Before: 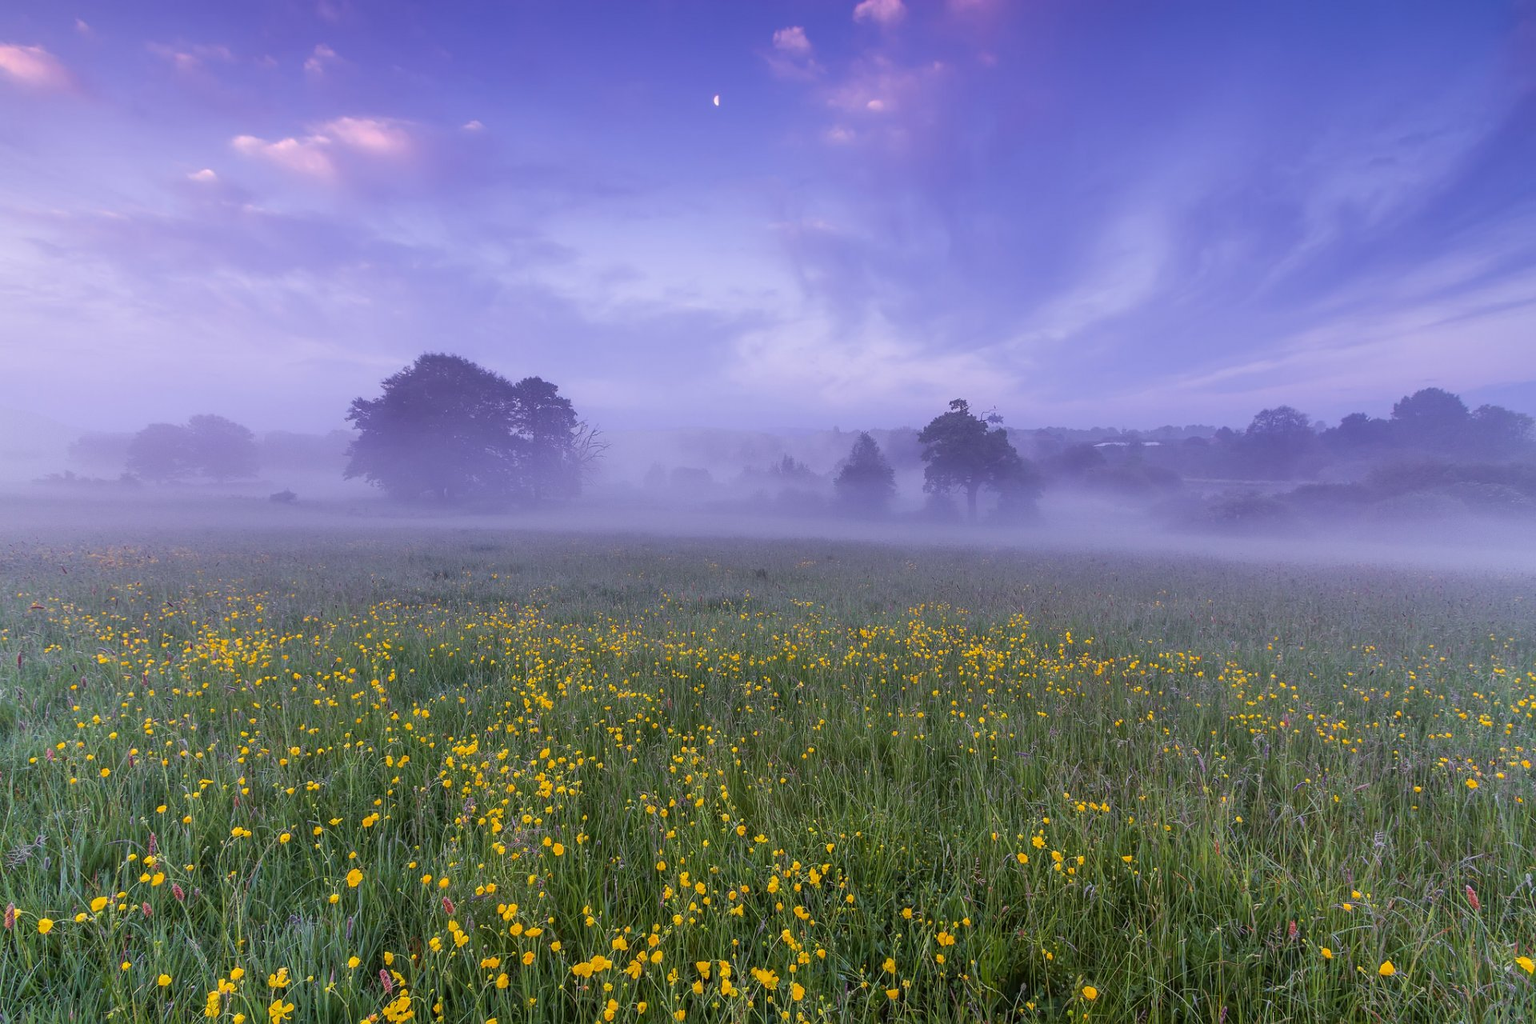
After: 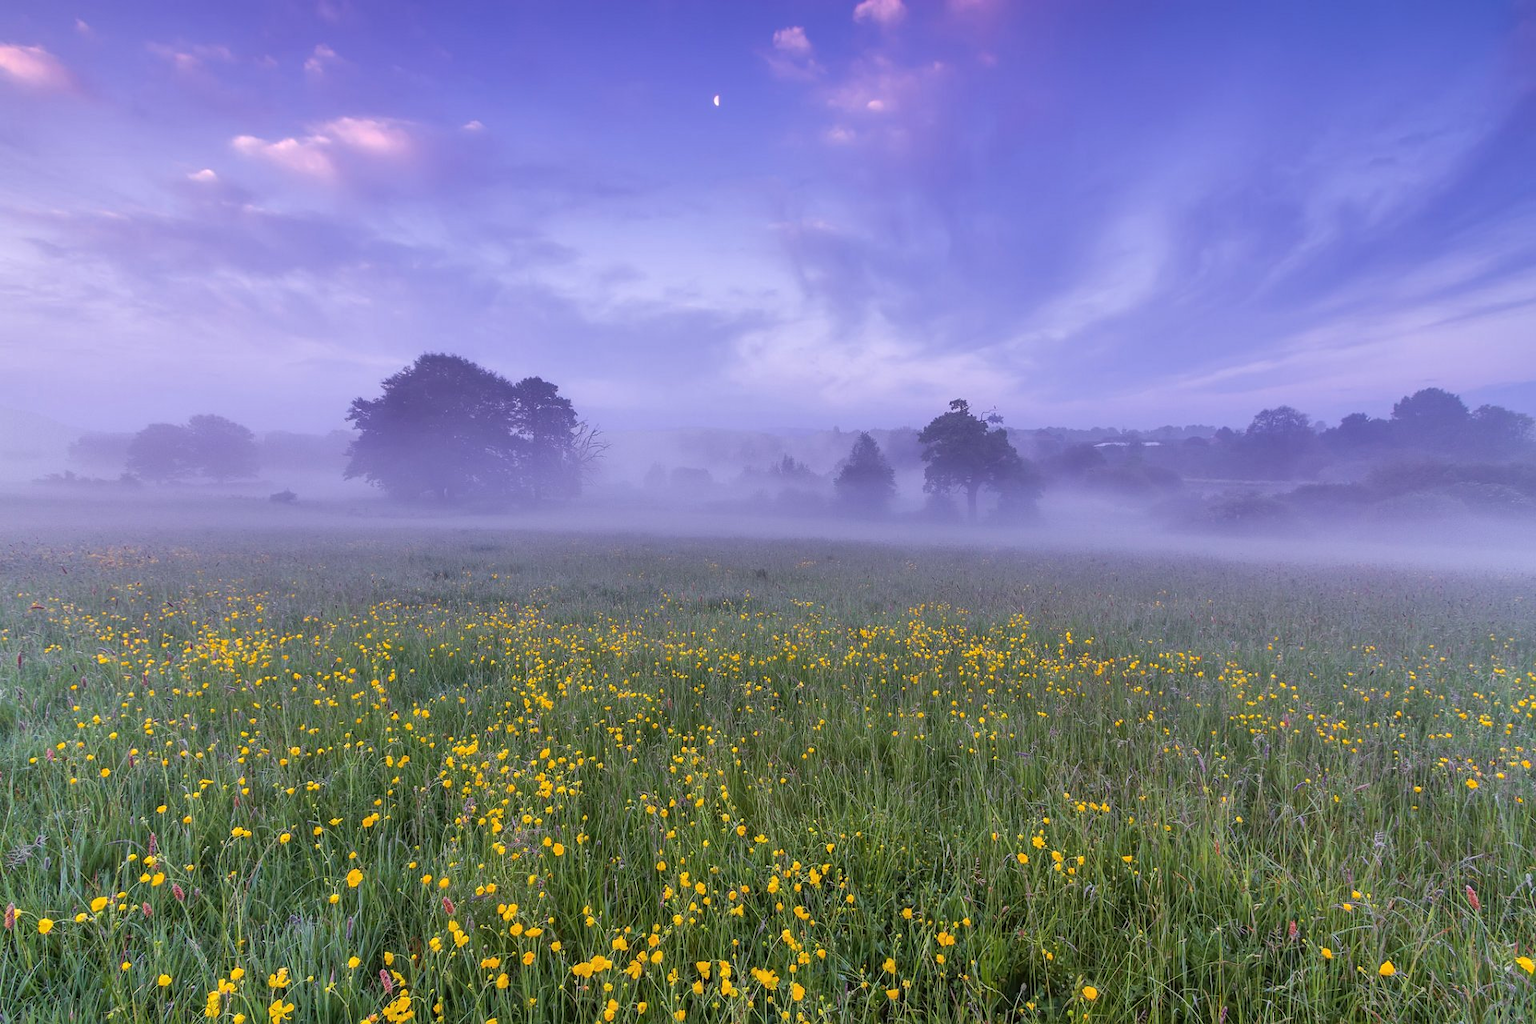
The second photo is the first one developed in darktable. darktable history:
exposure: exposure 0.202 EV, compensate exposure bias true, compensate highlight preservation false
shadows and highlights: low approximation 0.01, soften with gaussian
